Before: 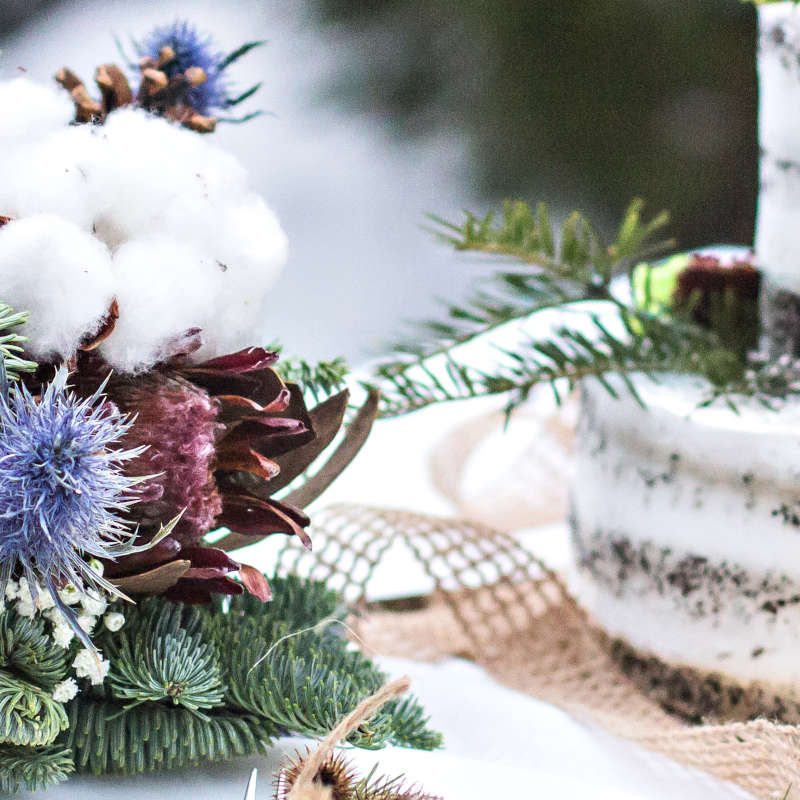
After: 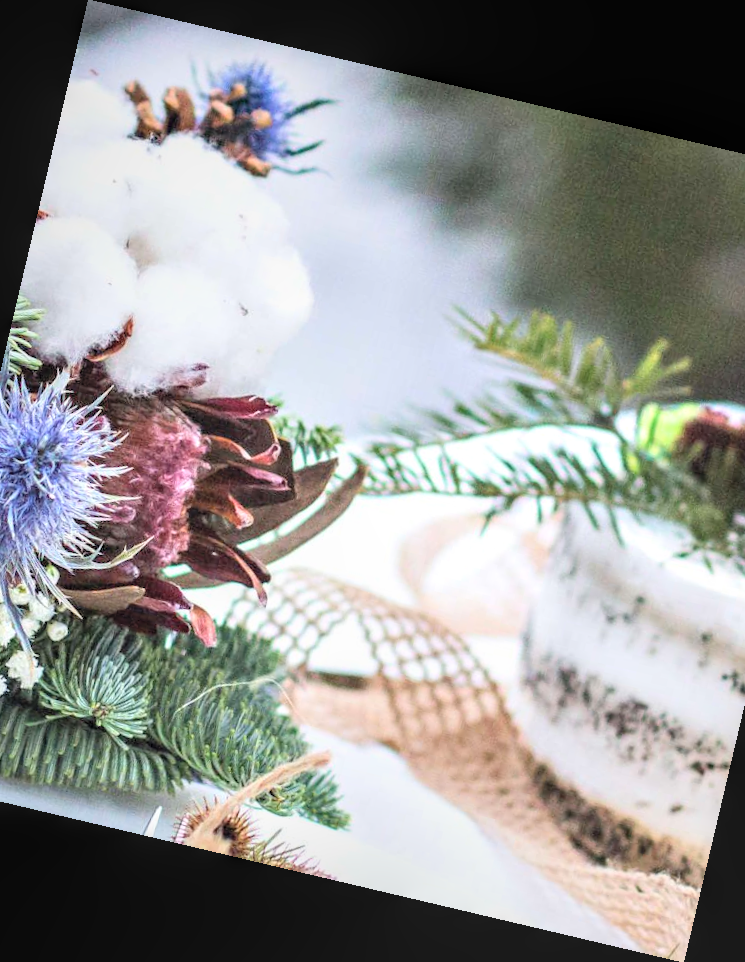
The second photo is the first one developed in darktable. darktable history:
crop: left 9.88%, right 12.664%
rotate and perspective: rotation 13.27°, automatic cropping off
local contrast: on, module defaults
contrast brightness saturation: contrast 0.1, brightness 0.3, saturation 0.14
